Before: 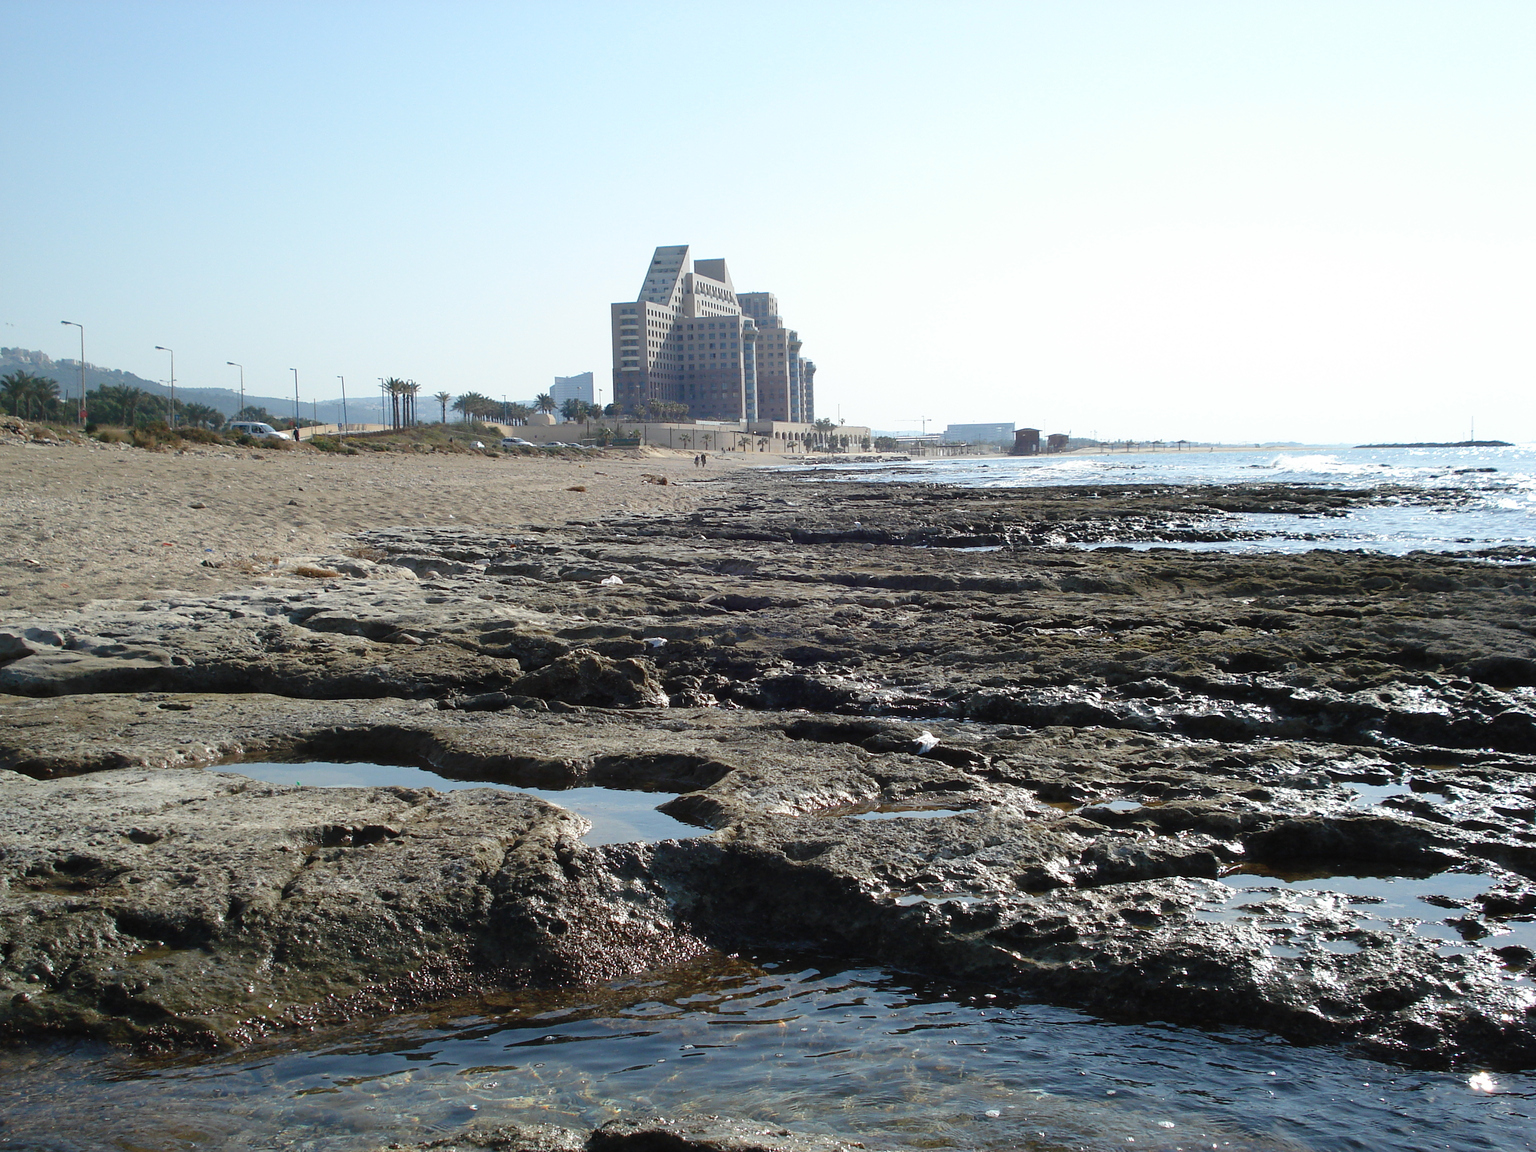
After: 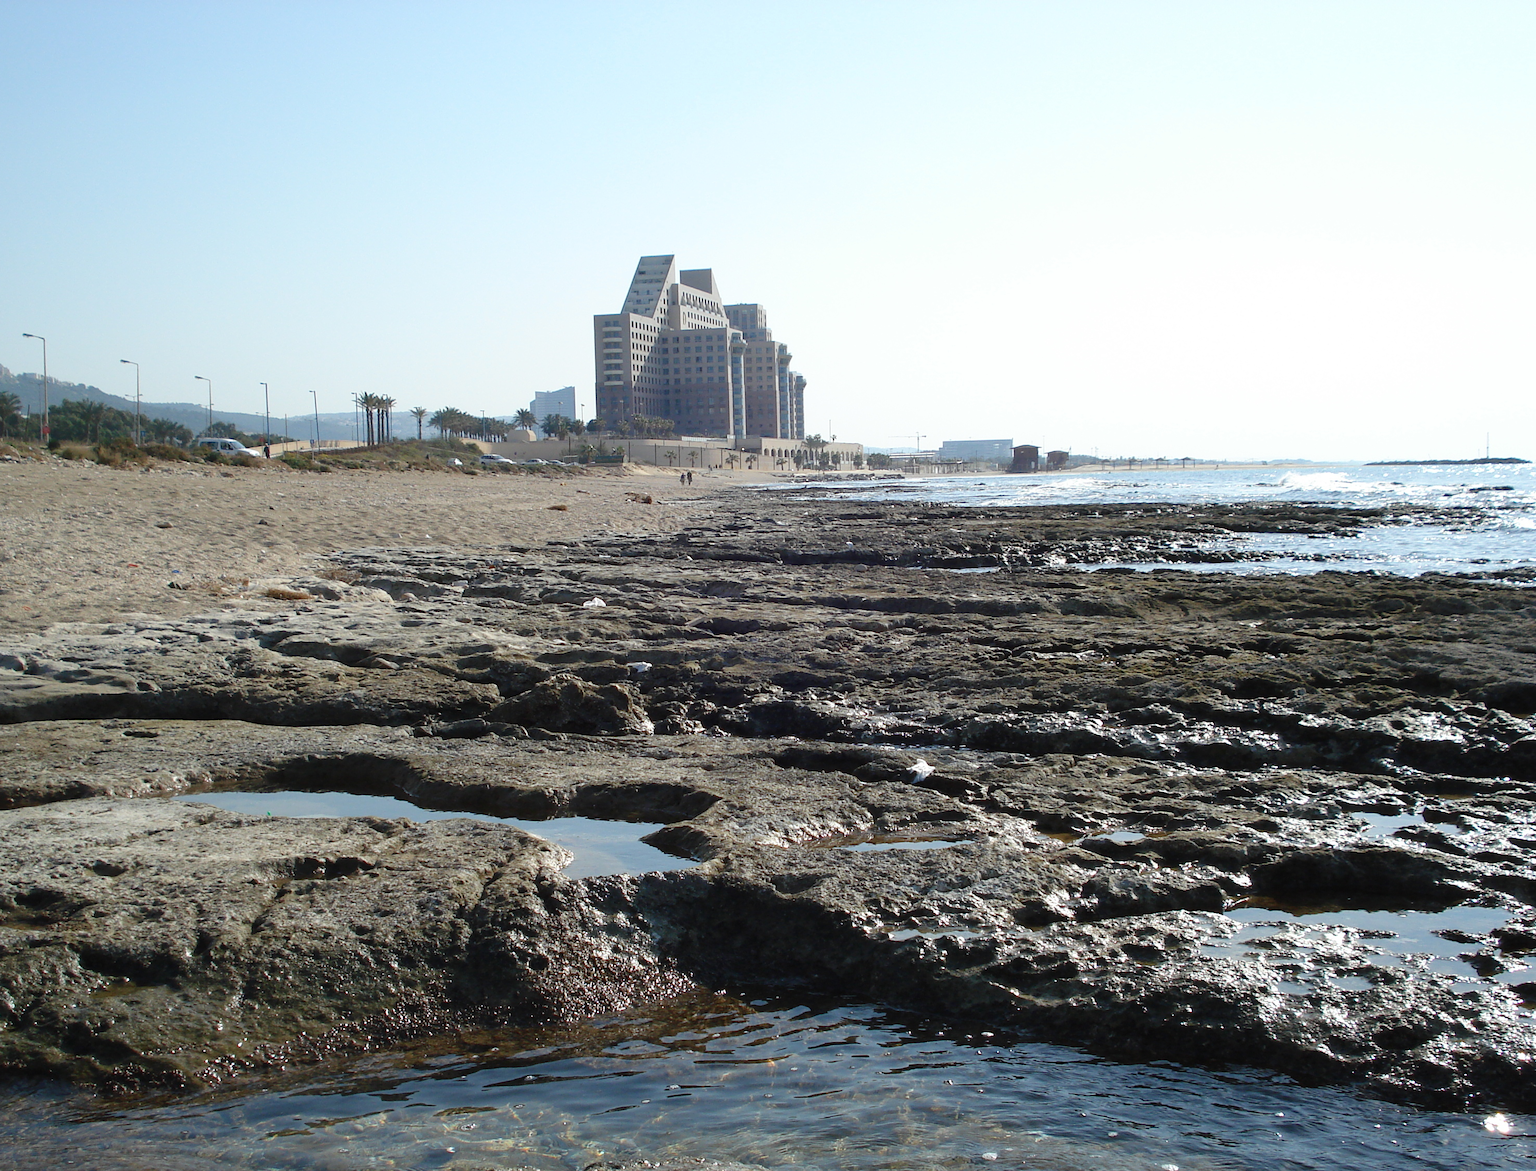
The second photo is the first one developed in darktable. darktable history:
crop and rotate: left 2.6%, right 1.064%, bottom 2.007%
